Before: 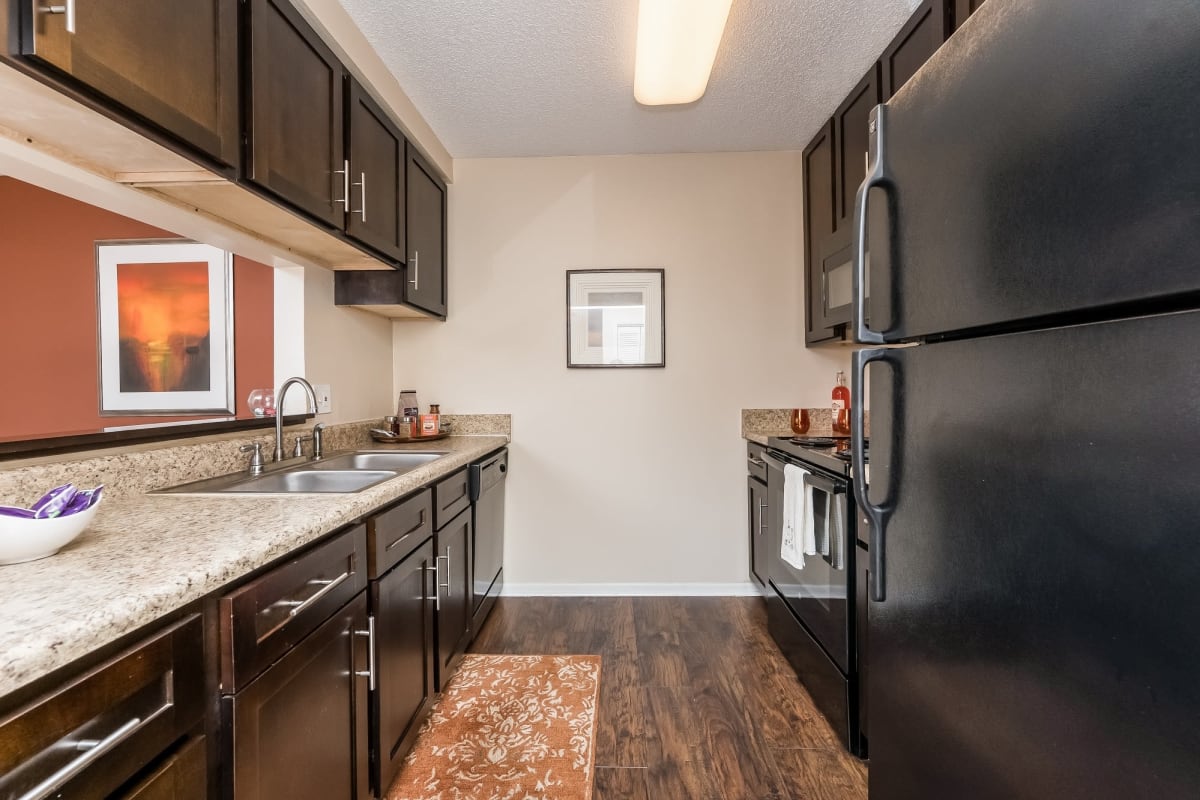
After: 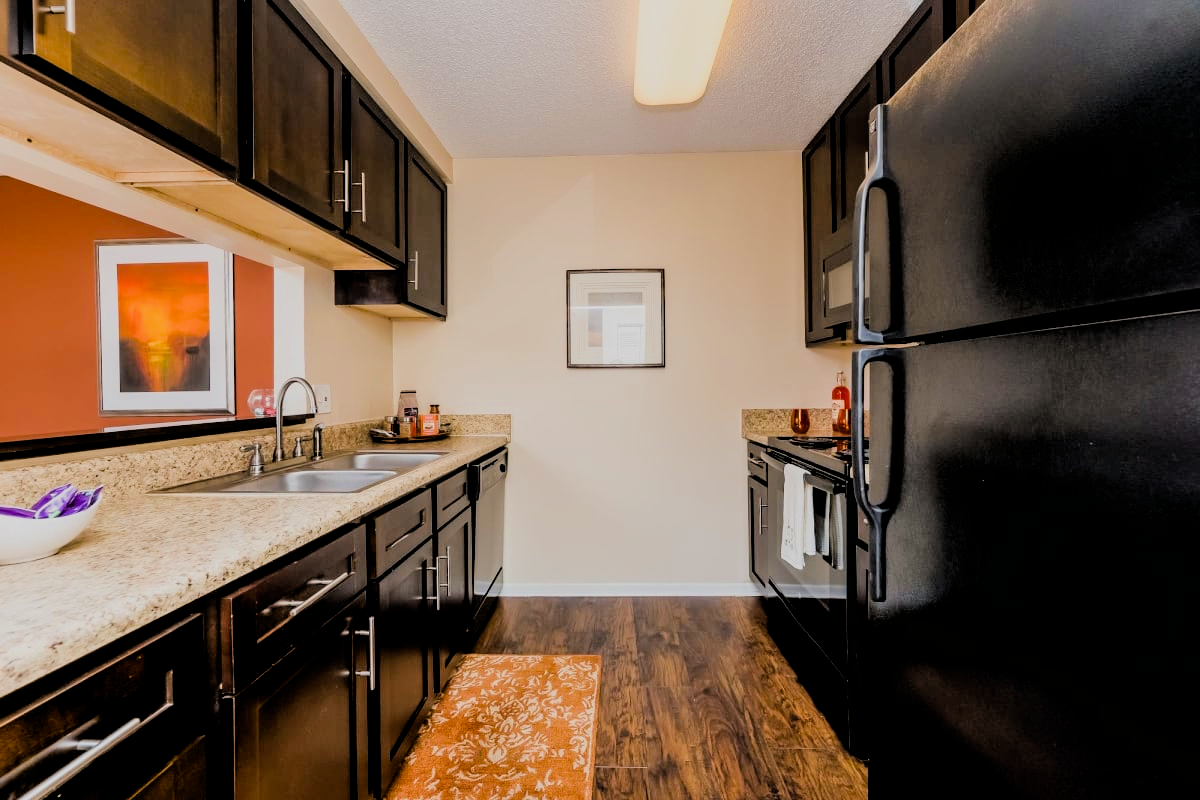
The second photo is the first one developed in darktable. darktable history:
velvia: strength 50.83%, mid-tones bias 0.502
filmic rgb: black relative exposure -2.76 EV, white relative exposure 4.56 EV, threshold 5.97 EV, hardness 1.71, contrast 1.266, enable highlight reconstruction true
